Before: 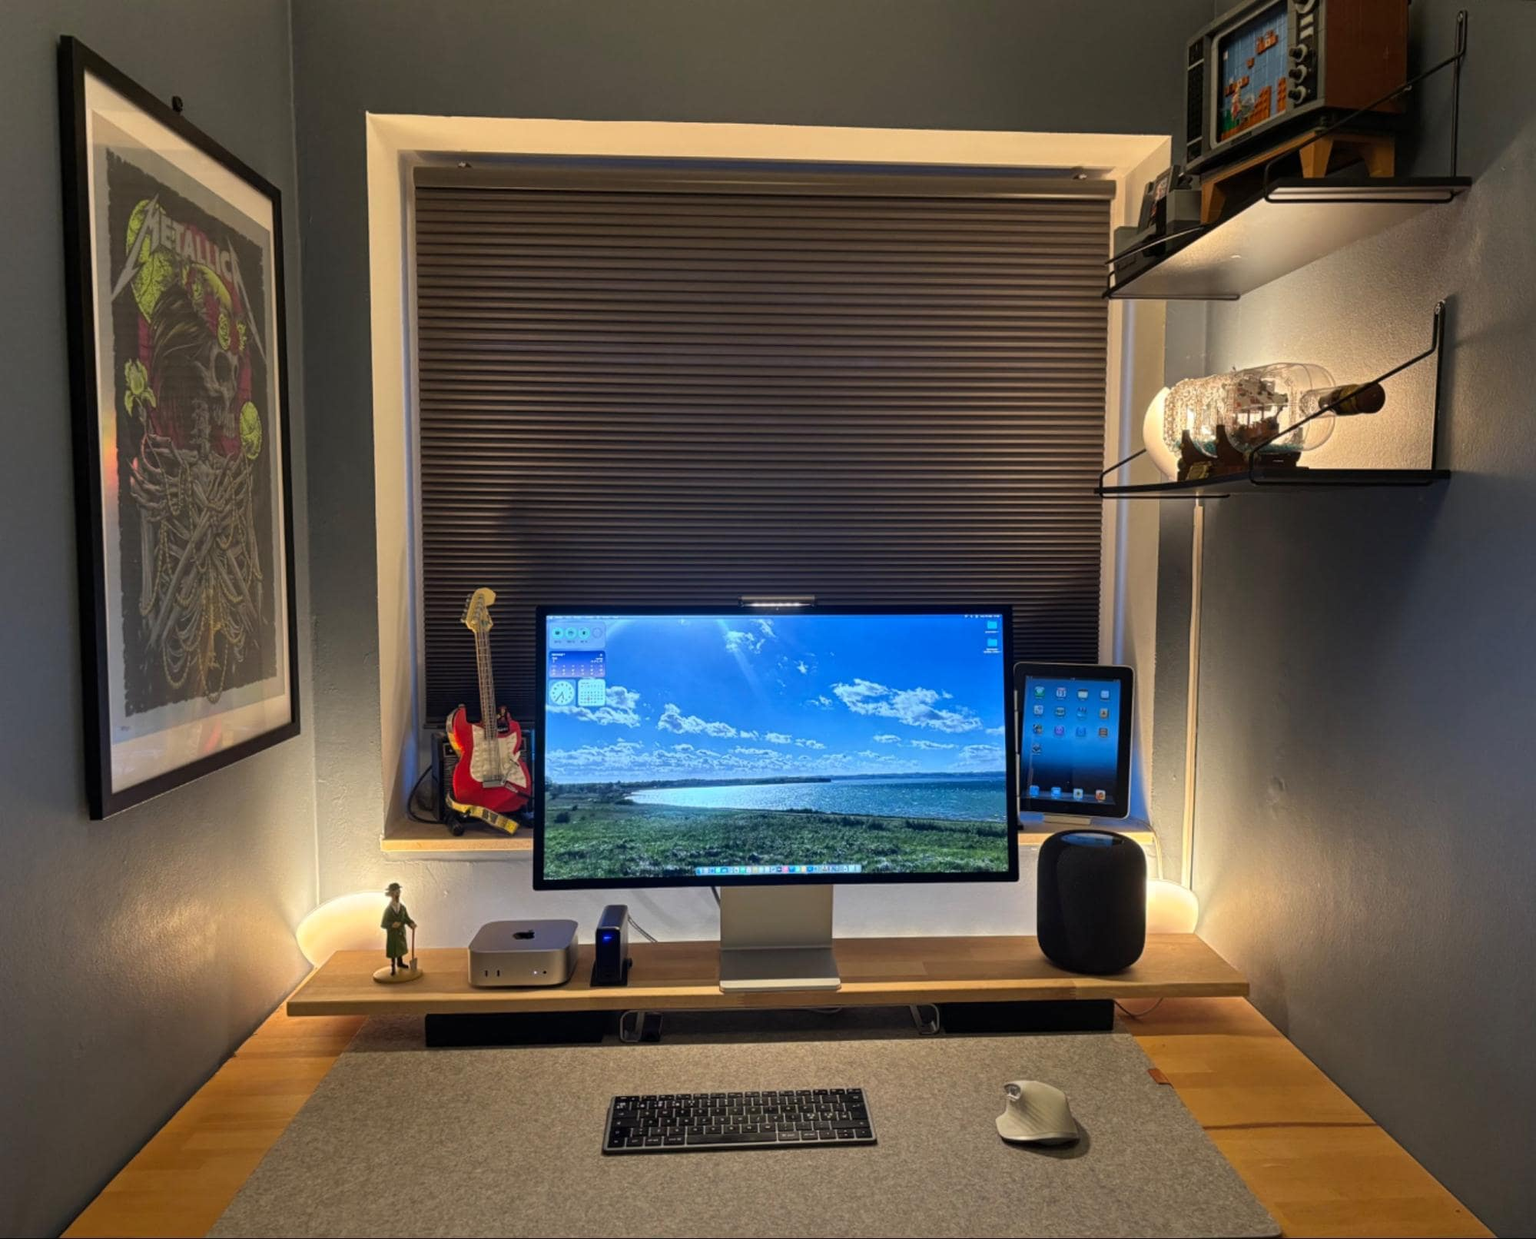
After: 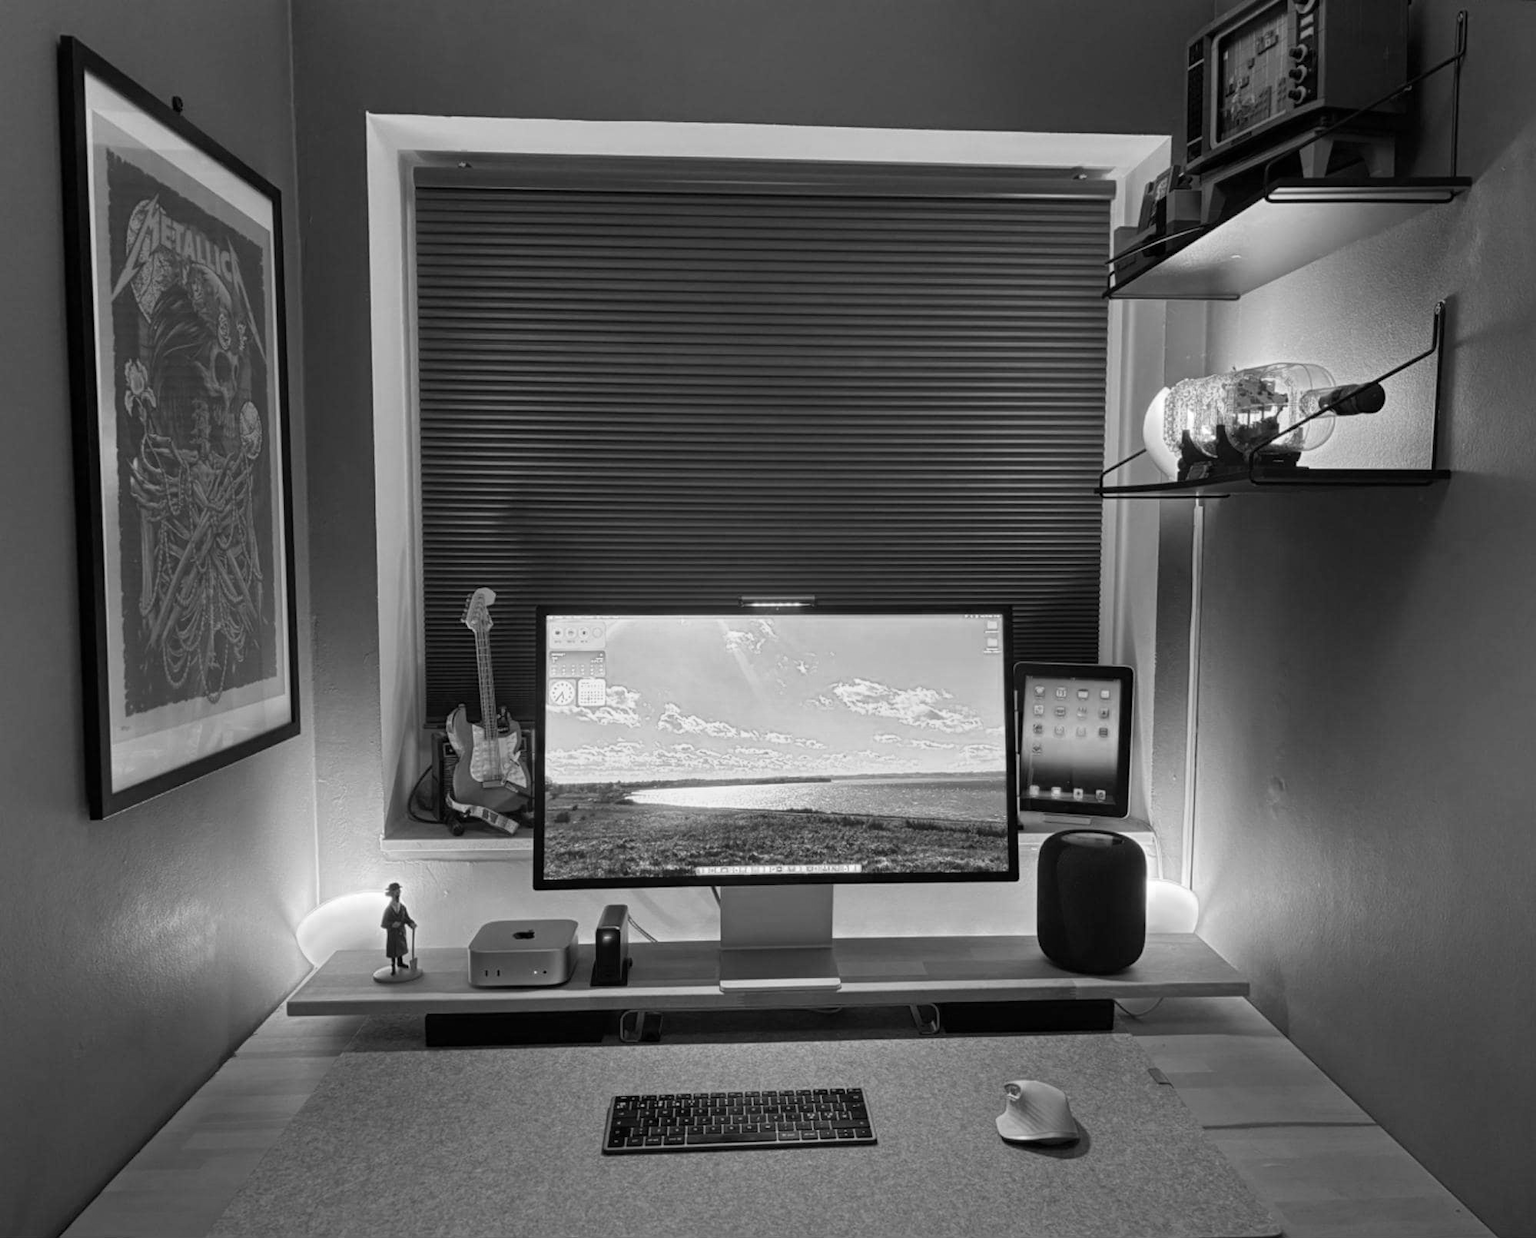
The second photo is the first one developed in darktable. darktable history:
white balance: red 1.188, blue 1.11
color calibration: output gray [0.253, 0.26, 0.487, 0], gray › normalize channels true, illuminant same as pipeline (D50), adaptation XYZ, x 0.346, y 0.359, gamut compression 0
